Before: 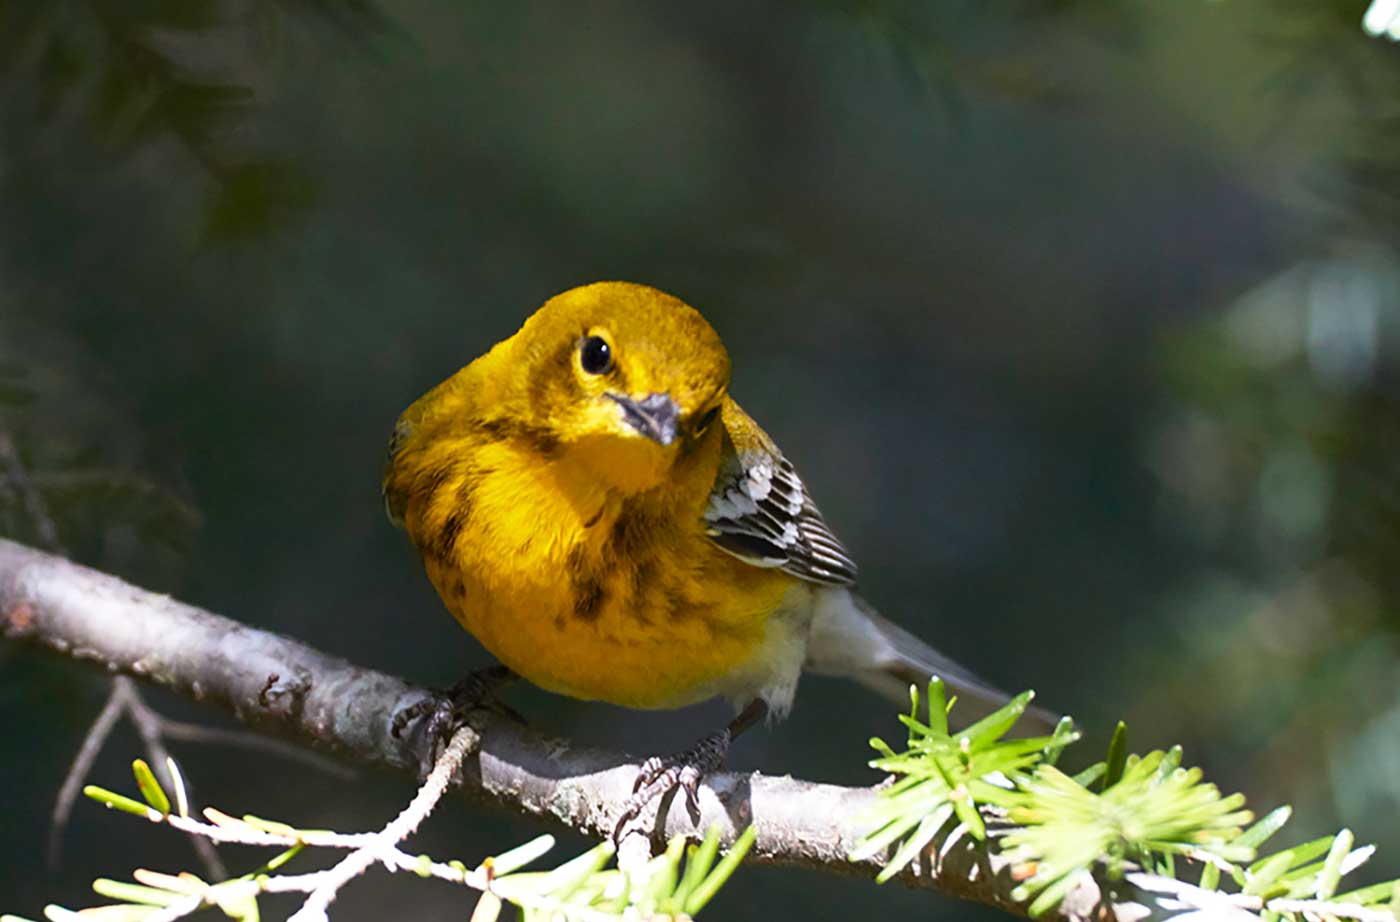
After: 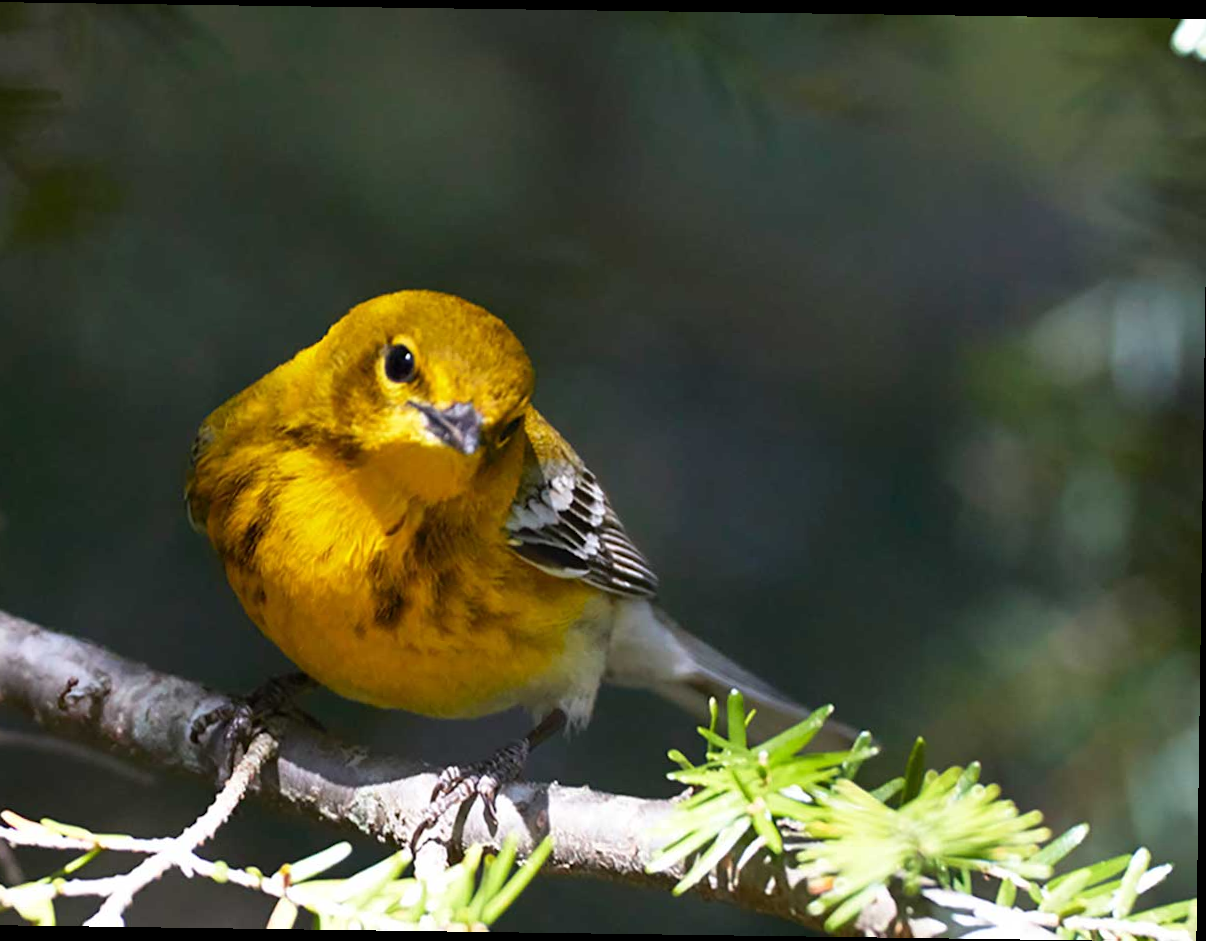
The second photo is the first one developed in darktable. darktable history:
crop and rotate: left 14.584%
rotate and perspective: rotation 0.8°, automatic cropping off
